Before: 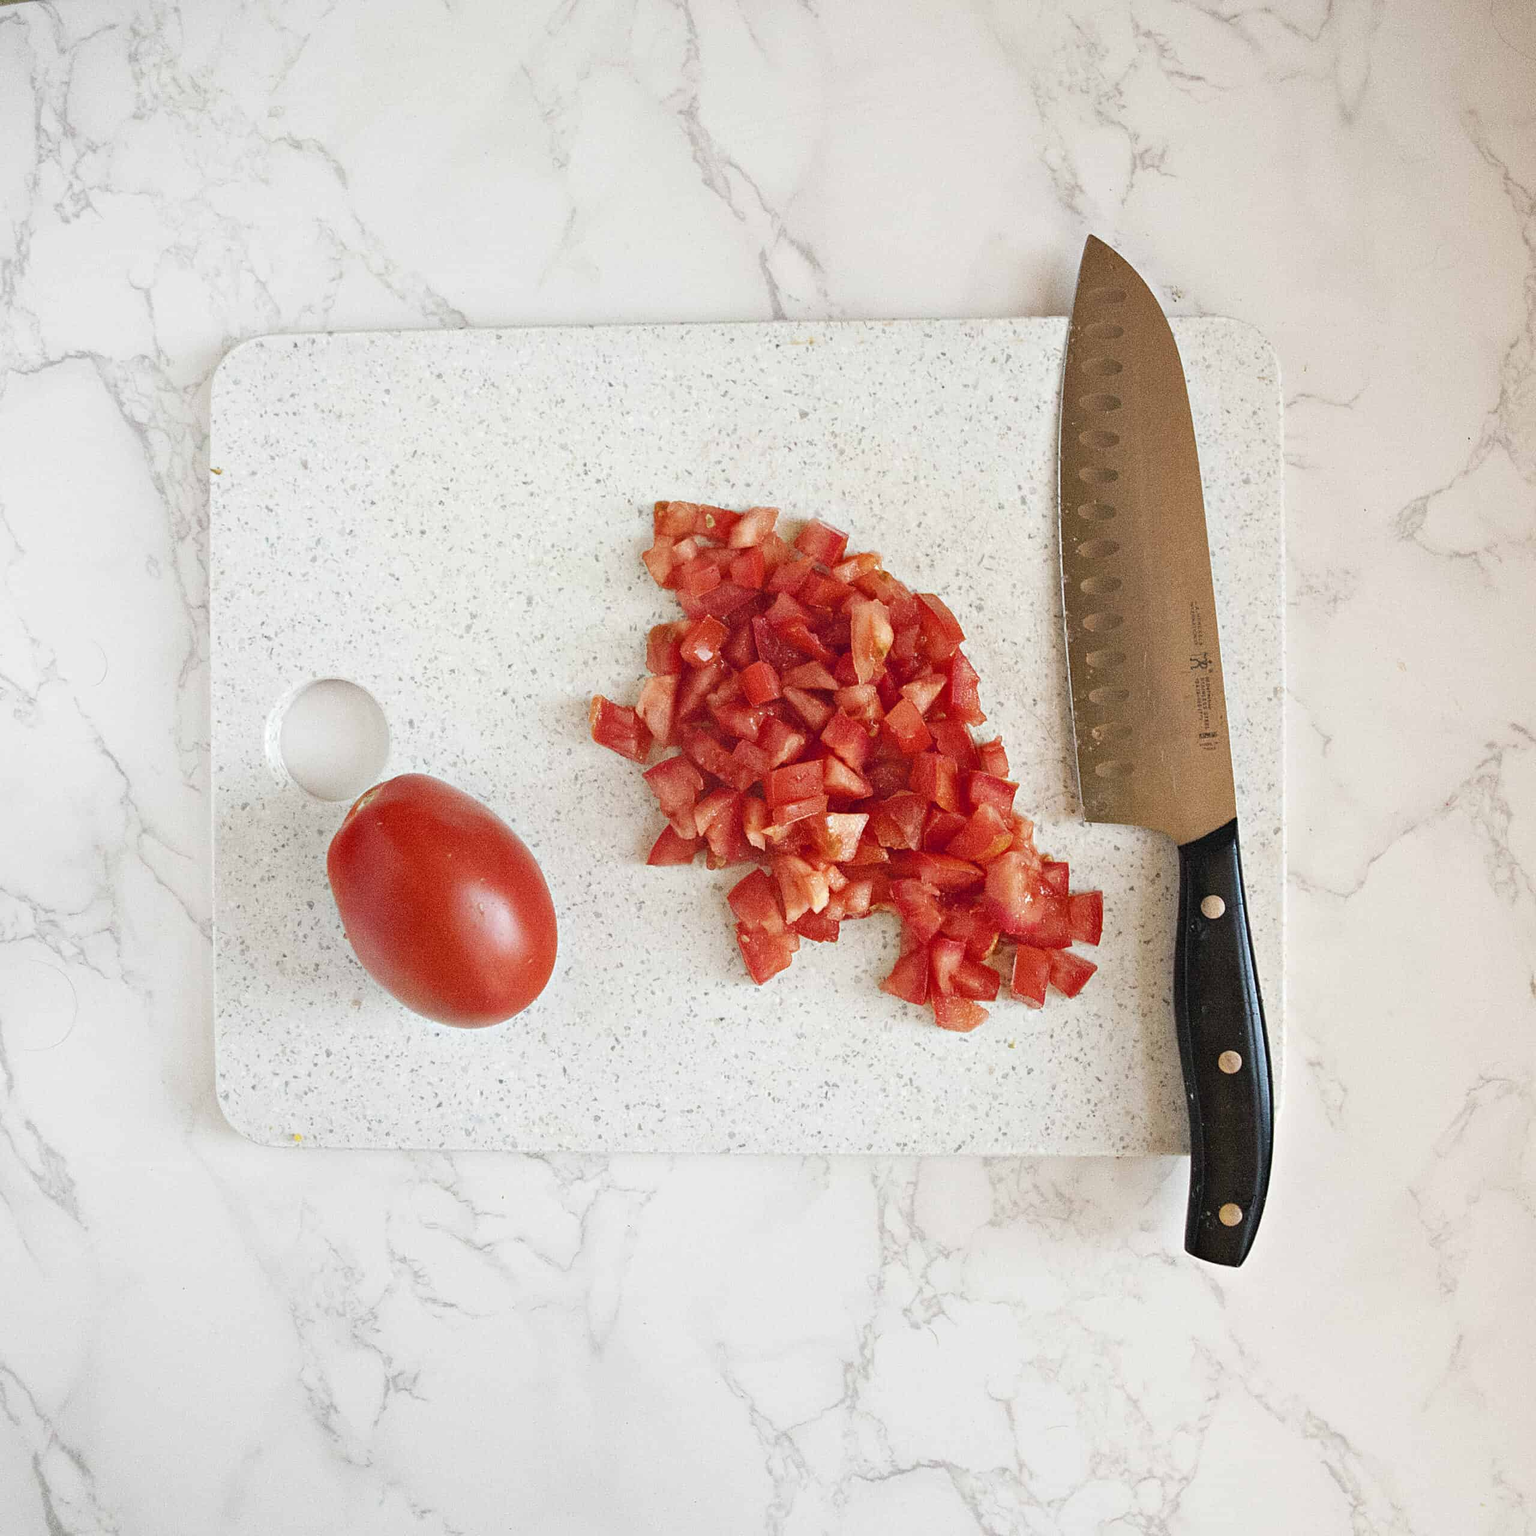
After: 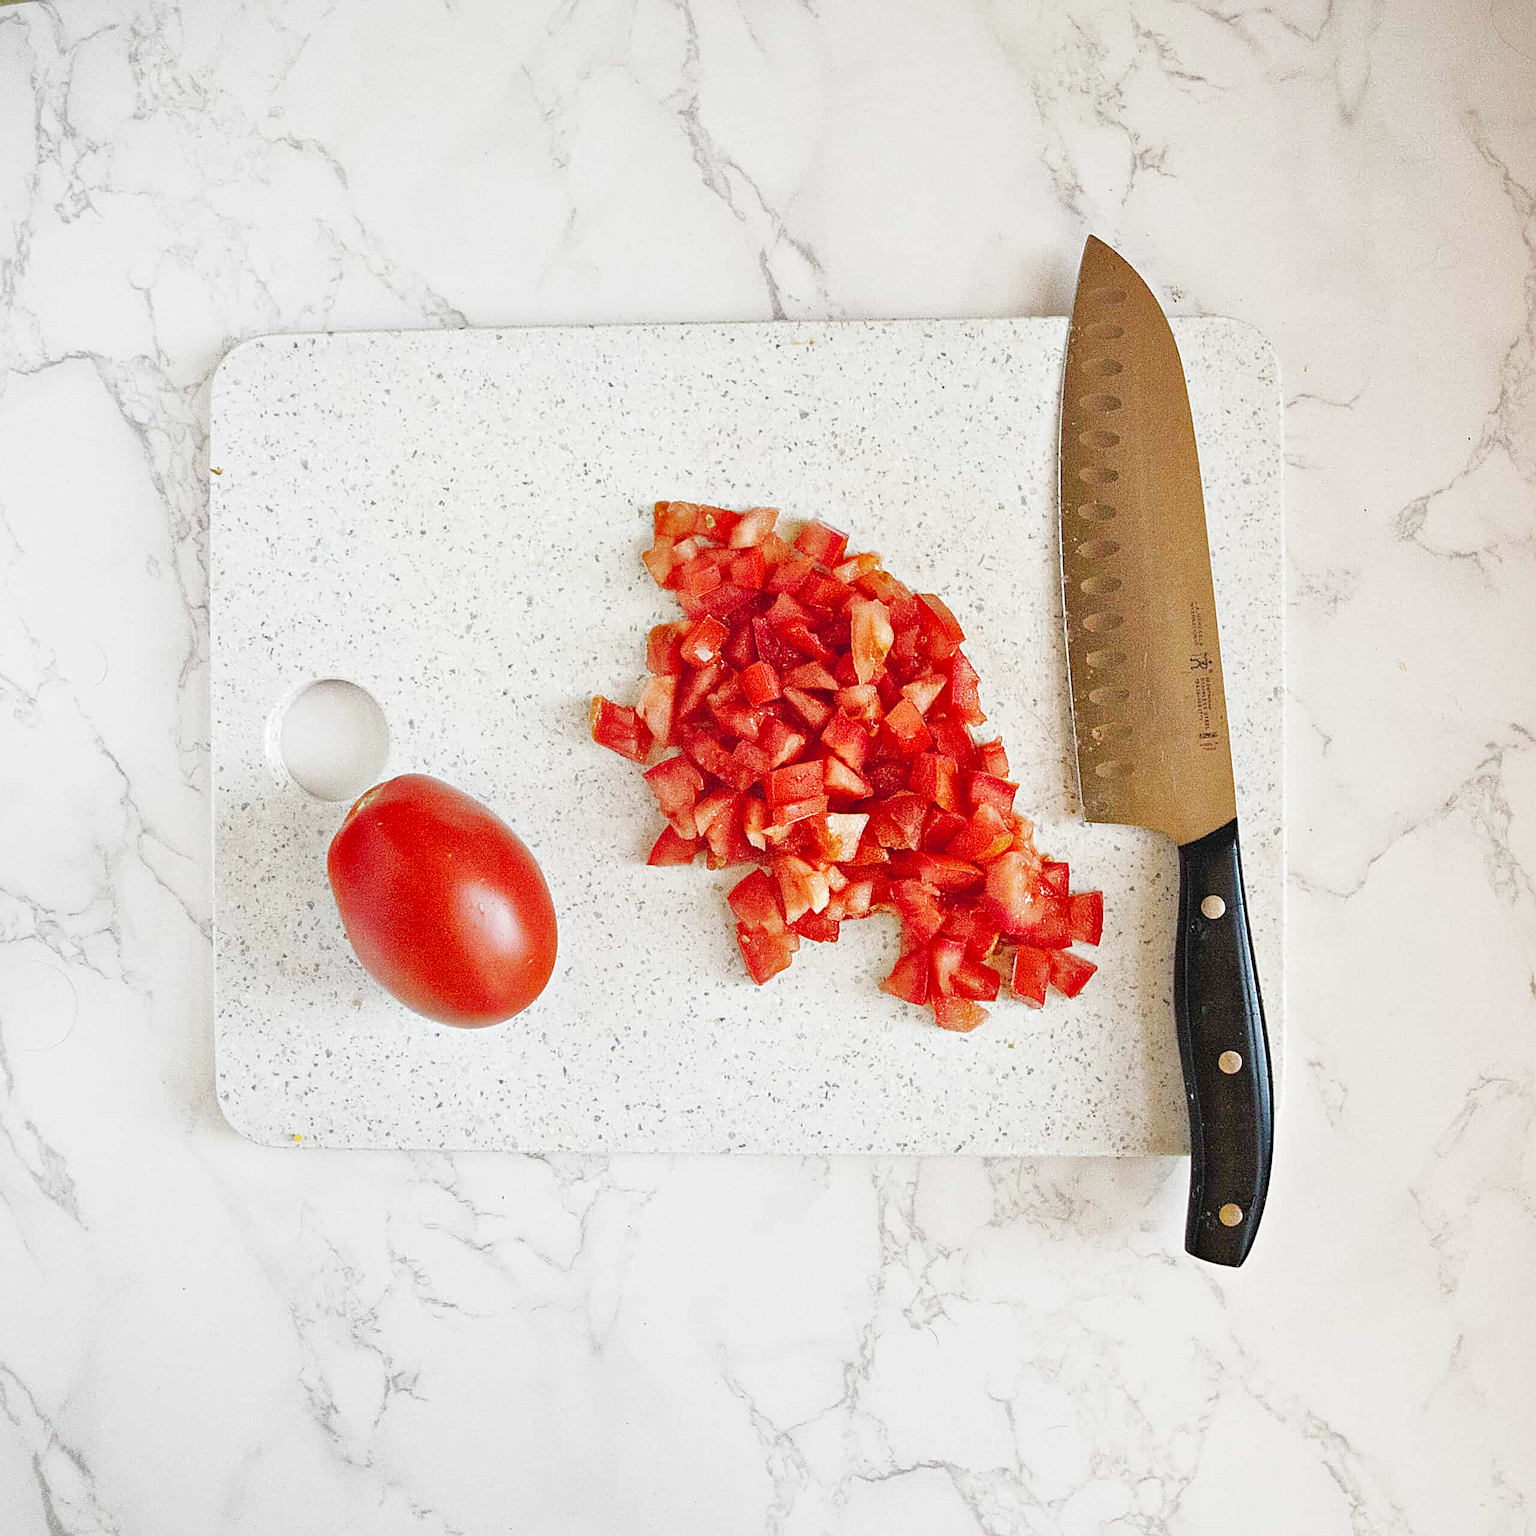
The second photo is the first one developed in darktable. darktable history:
shadows and highlights: on, module defaults
base curve: curves: ch0 [(0, 0) (0.032, 0.025) (0.121, 0.166) (0.206, 0.329) (0.605, 0.79) (1, 1)], preserve colors none
sharpen: on, module defaults
